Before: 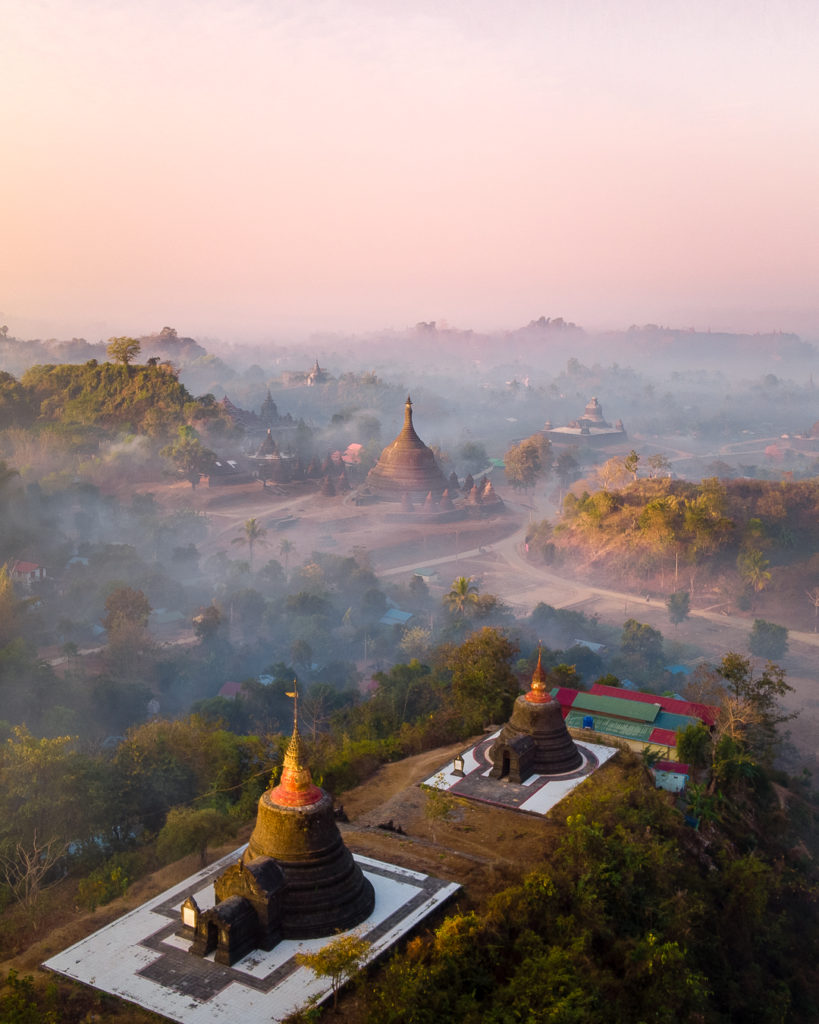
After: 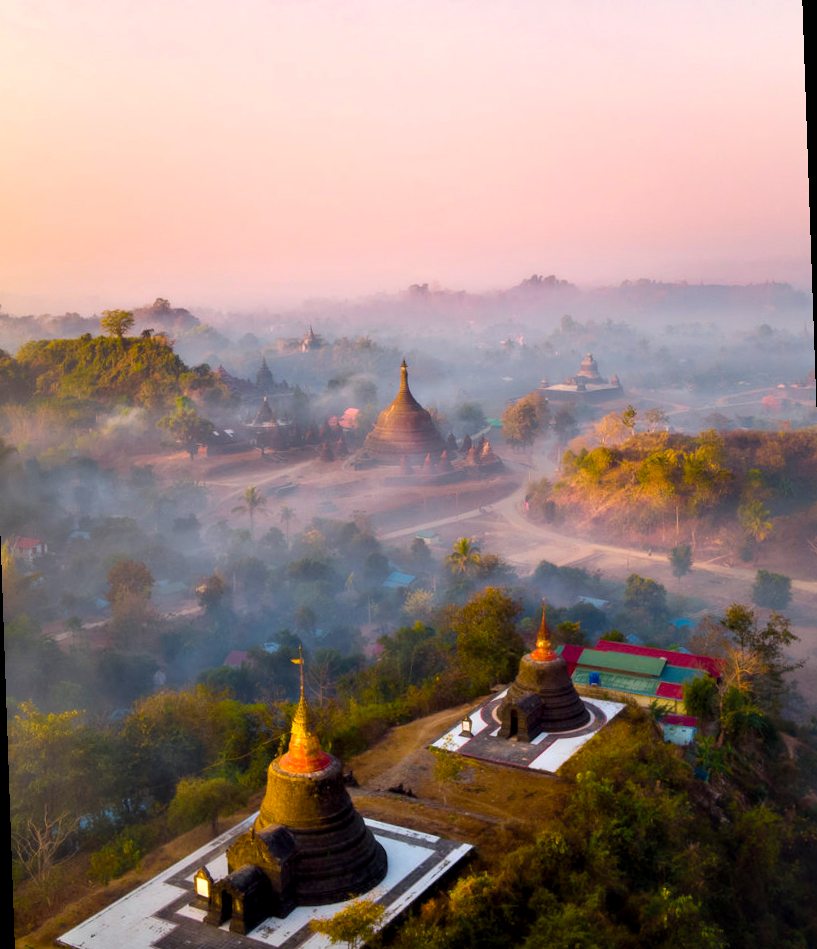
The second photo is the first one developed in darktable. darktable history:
color balance rgb: perceptual saturation grading › global saturation 30%, global vibrance 20%
contrast equalizer: y [[0.514, 0.573, 0.581, 0.508, 0.5, 0.5], [0.5 ×6], [0.5 ×6], [0 ×6], [0 ×6]]
white balance: red 1, blue 1
rotate and perspective: rotation -2°, crop left 0.022, crop right 0.978, crop top 0.049, crop bottom 0.951
